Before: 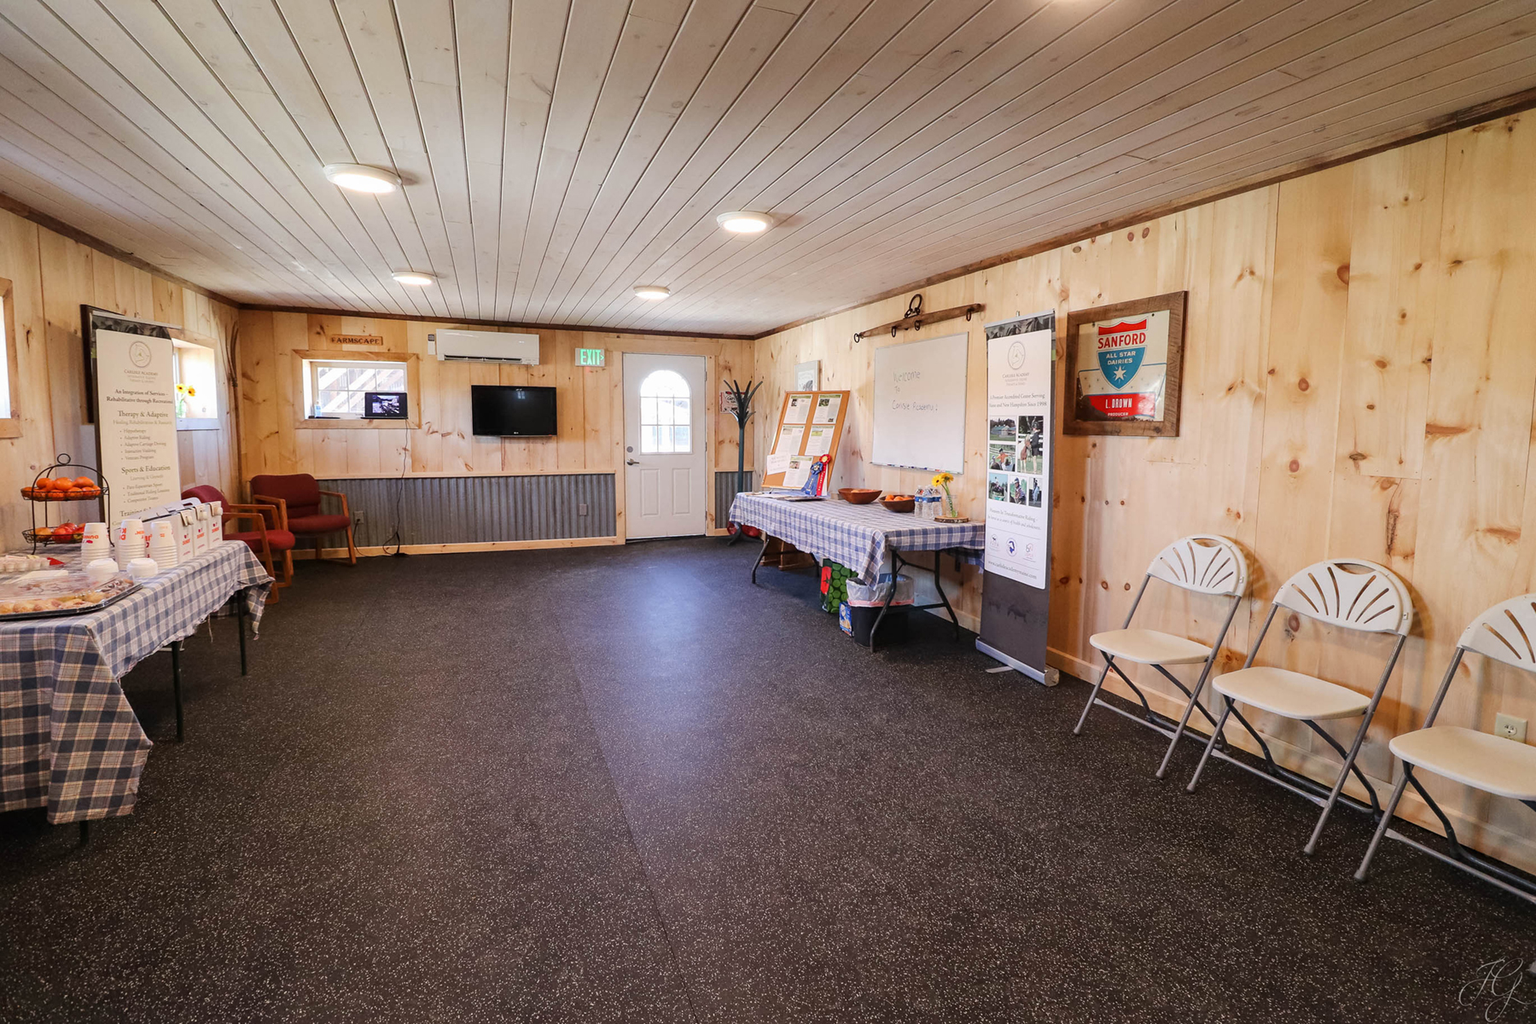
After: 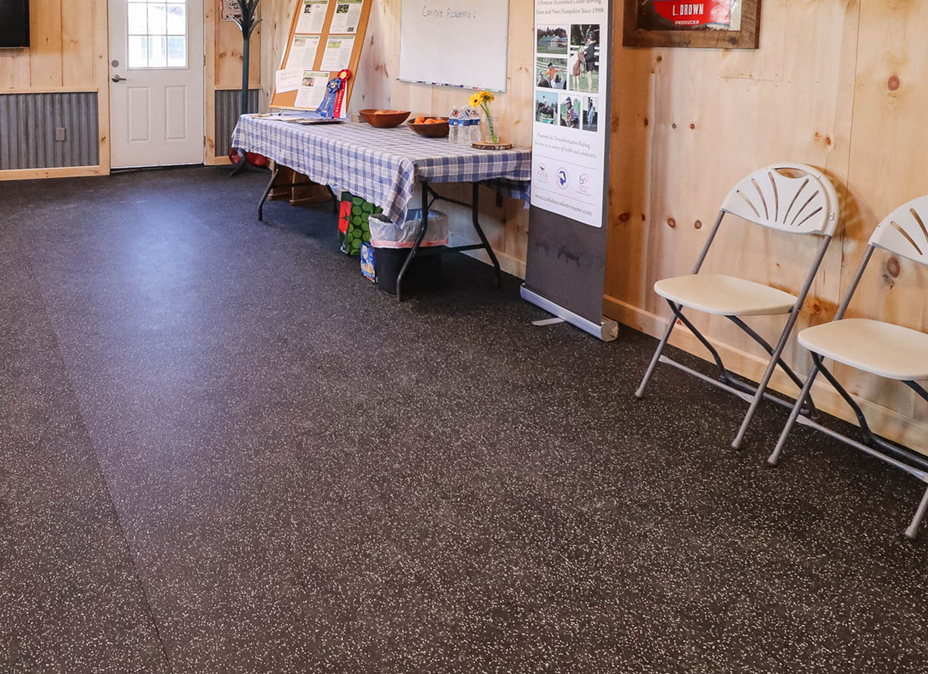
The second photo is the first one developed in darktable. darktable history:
crop: left 34.631%, top 38.651%, right 13.762%, bottom 5.171%
tone equalizer: on, module defaults
shadows and highlights: shadows 52.05, highlights -28.29, soften with gaussian
